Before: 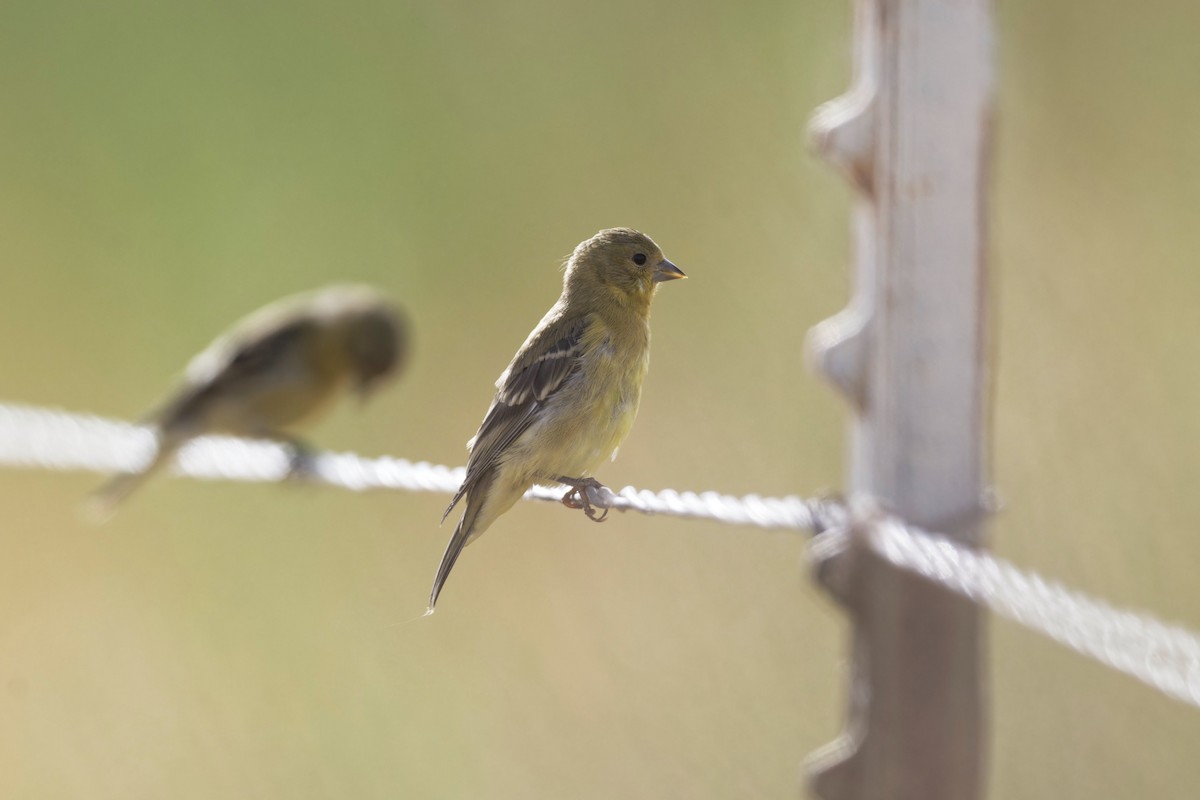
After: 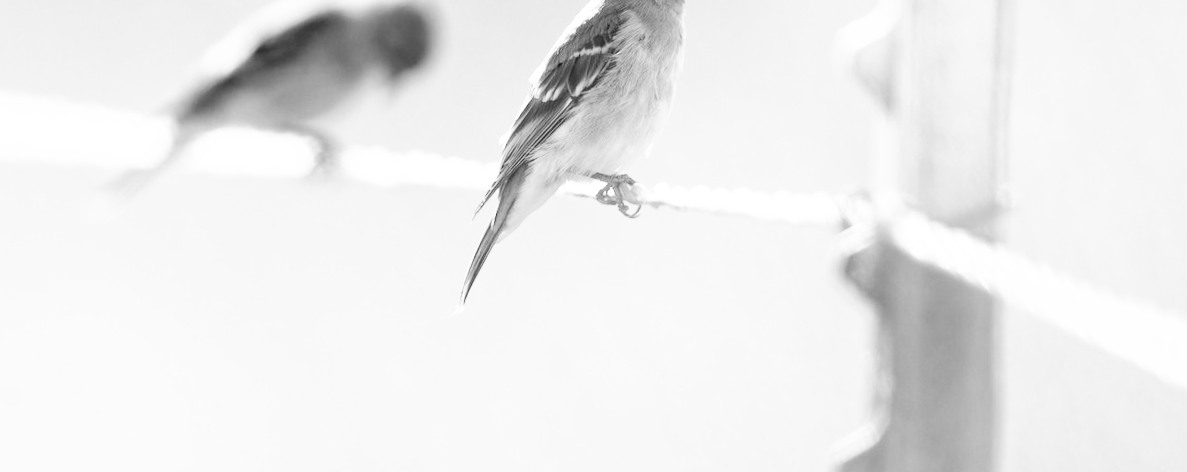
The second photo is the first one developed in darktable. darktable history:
crop and rotate: top 36.435%
monochrome: on, module defaults
base curve: curves: ch0 [(0, 0) (0.007, 0.004) (0.027, 0.03) (0.046, 0.07) (0.207, 0.54) (0.442, 0.872) (0.673, 0.972) (1, 1)], preserve colors none
exposure: exposure 0.3 EV, compensate highlight preservation false
rotate and perspective: rotation 0.679°, lens shift (horizontal) 0.136, crop left 0.009, crop right 0.991, crop top 0.078, crop bottom 0.95
